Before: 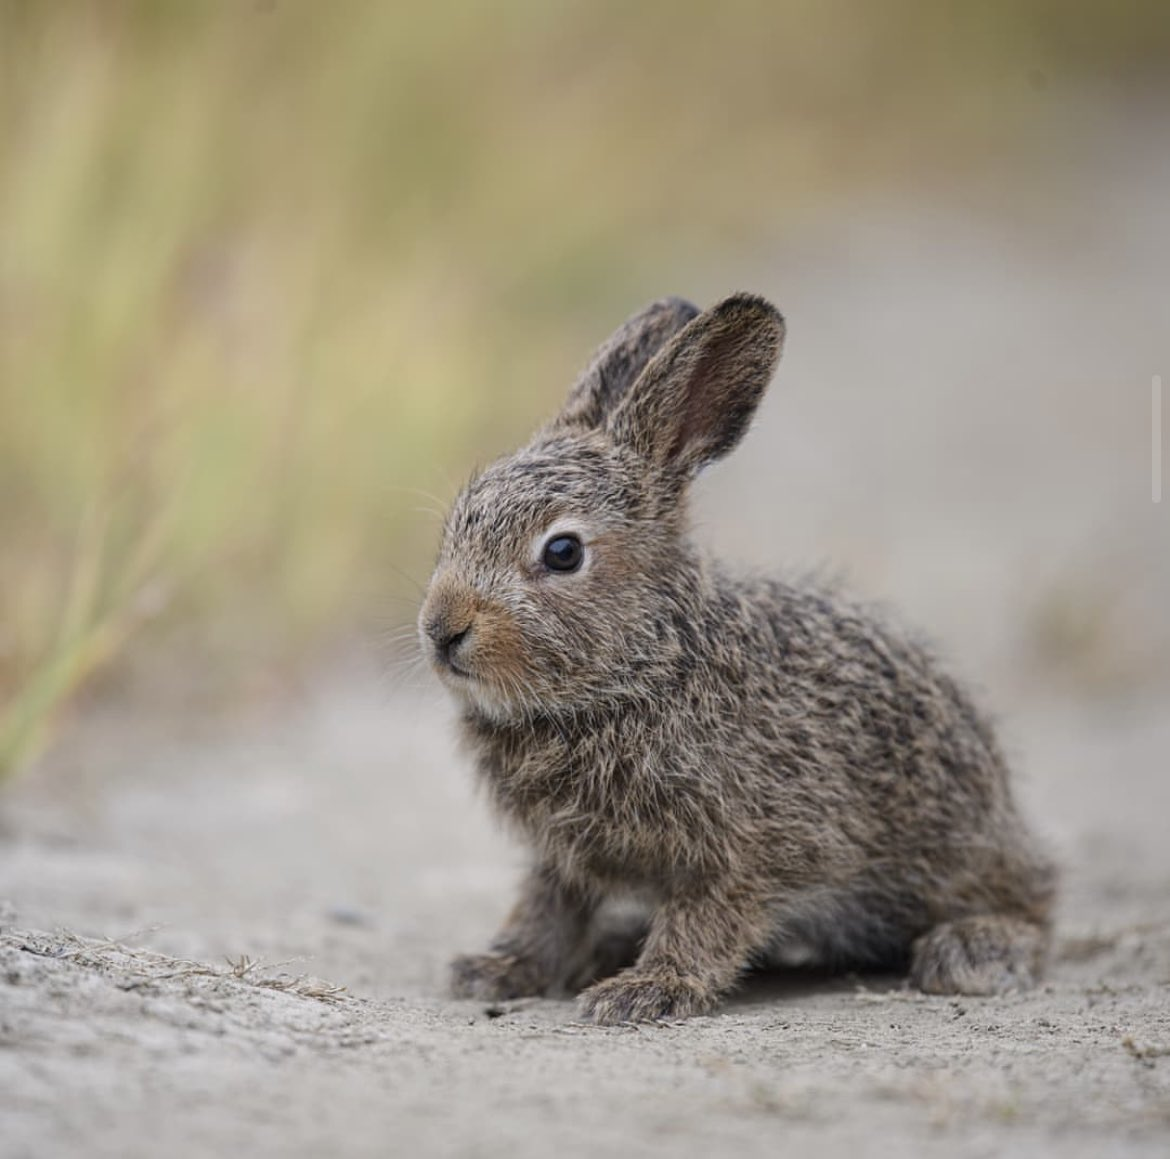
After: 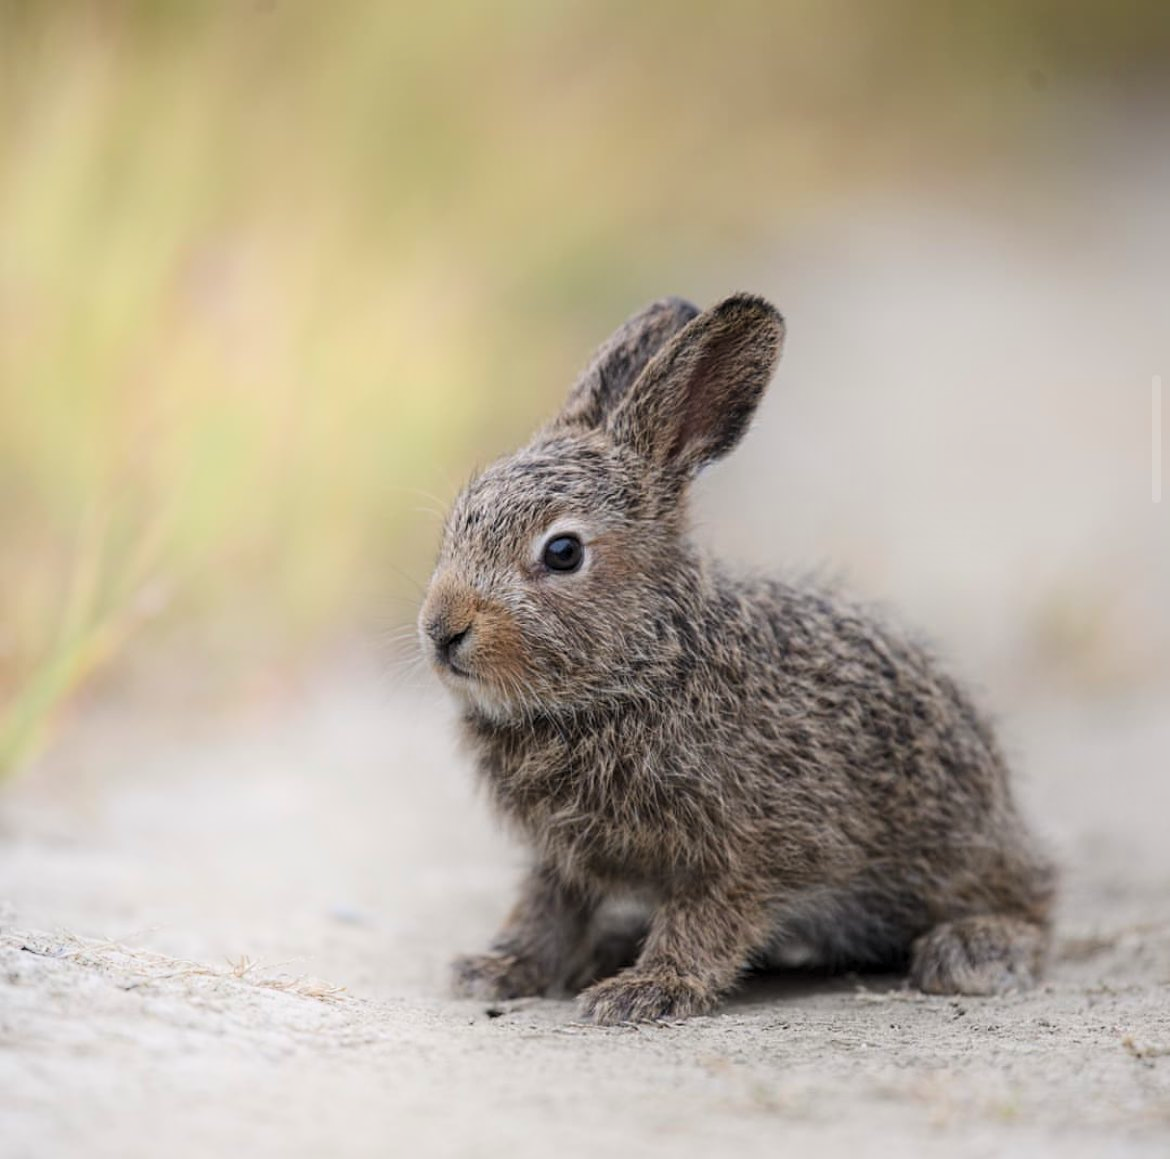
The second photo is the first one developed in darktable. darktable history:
levels: levels [0.031, 0.5, 0.969]
shadows and highlights: shadows -89.23, highlights 89.48, highlights color adjustment 89.09%, soften with gaussian
